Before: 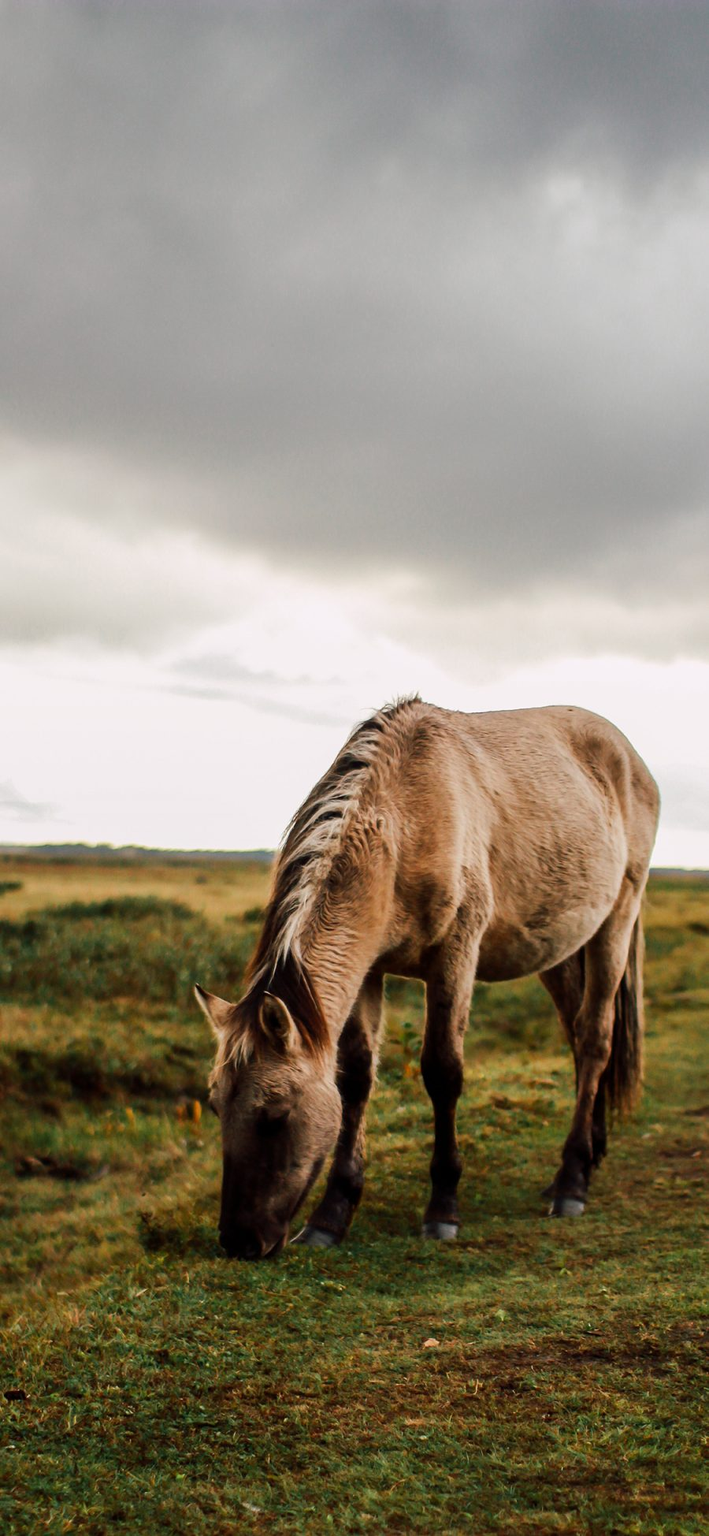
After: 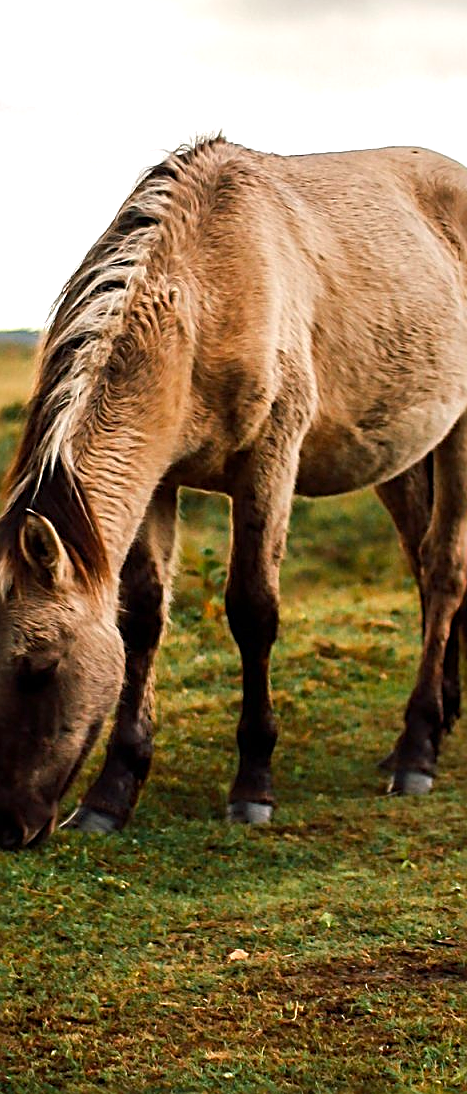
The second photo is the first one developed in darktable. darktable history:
crop: left 34.397%, top 38.44%, right 13.709%, bottom 5.382%
sharpen: radius 2.599, amount 0.693
color balance rgb: power › hue 73.17°, perceptual saturation grading › global saturation 0.917%, perceptual brilliance grading › global brilliance 9.943%, perceptual brilliance grading › shadows 15.542%
